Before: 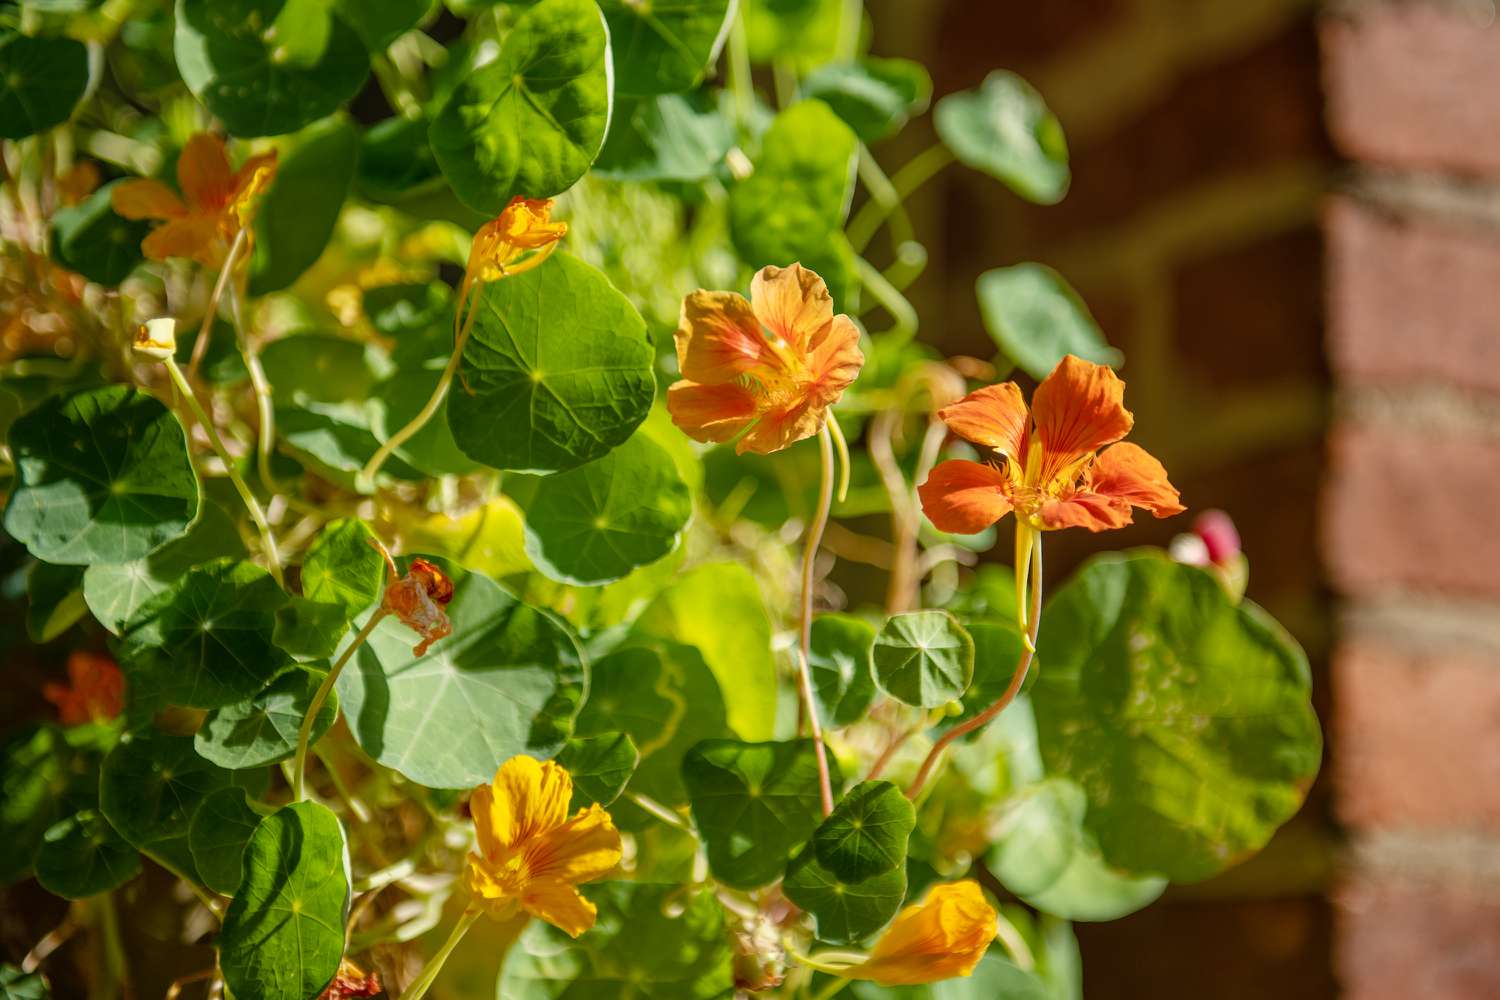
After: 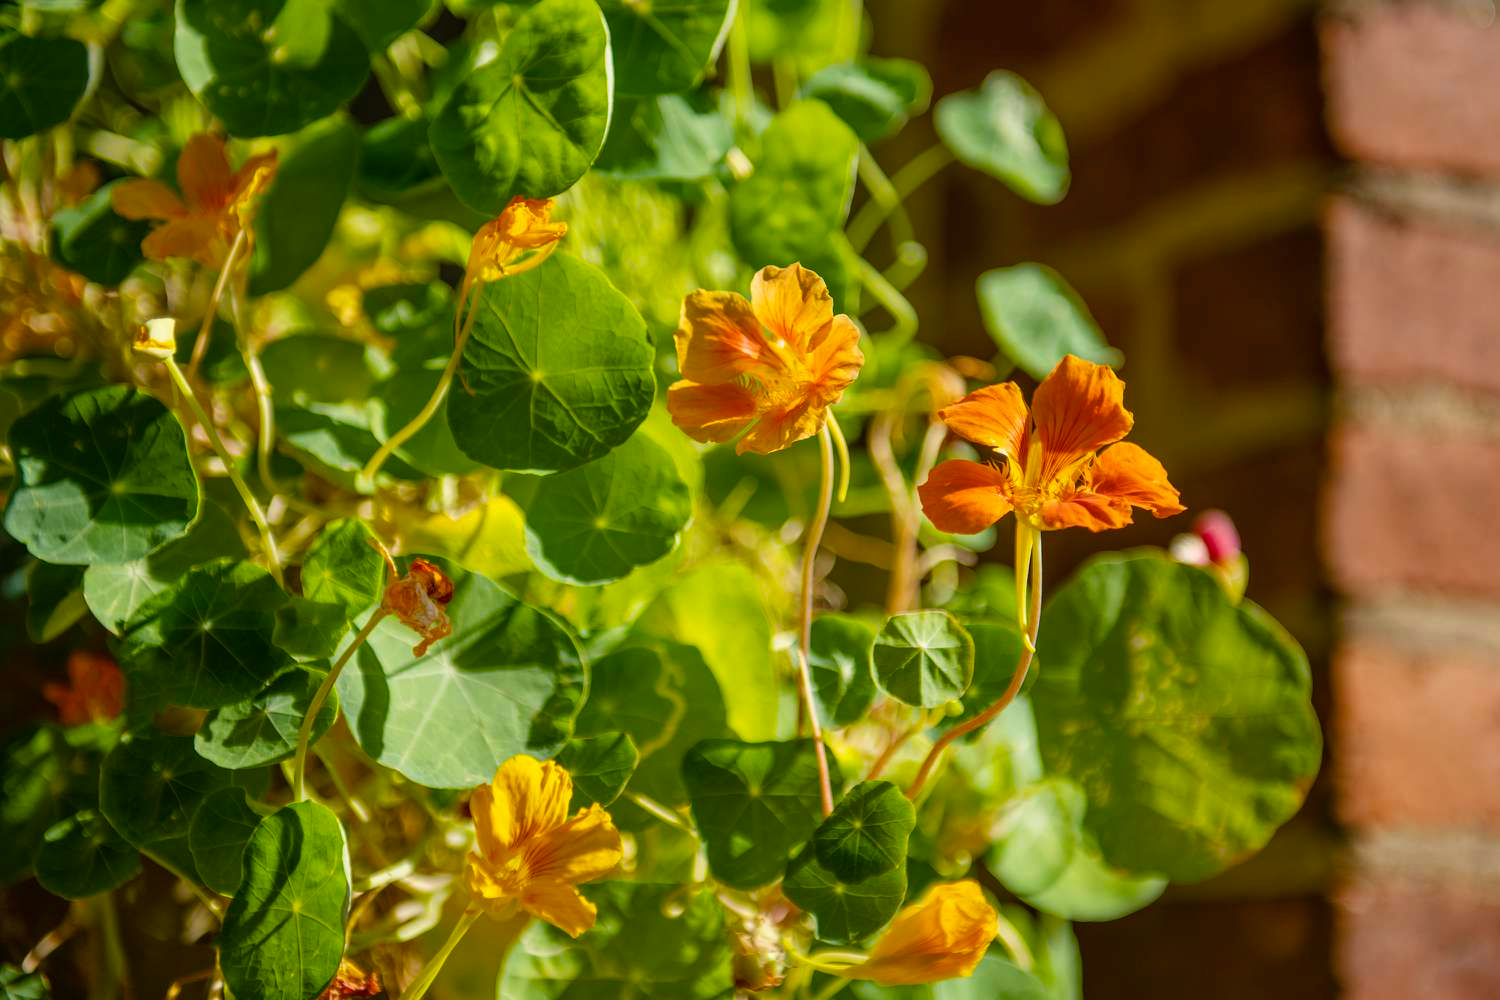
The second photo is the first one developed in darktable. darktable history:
color balance rgb: shadows lift › luminance -9.234%, linear chroma grading › shadows -8.045%, linear chroma grading › global chroma 9.72%, perceptual saturation grading › global saturation 19.402%, global vibrance 10.92%
contrast brightness saturation: saturation -0.067
